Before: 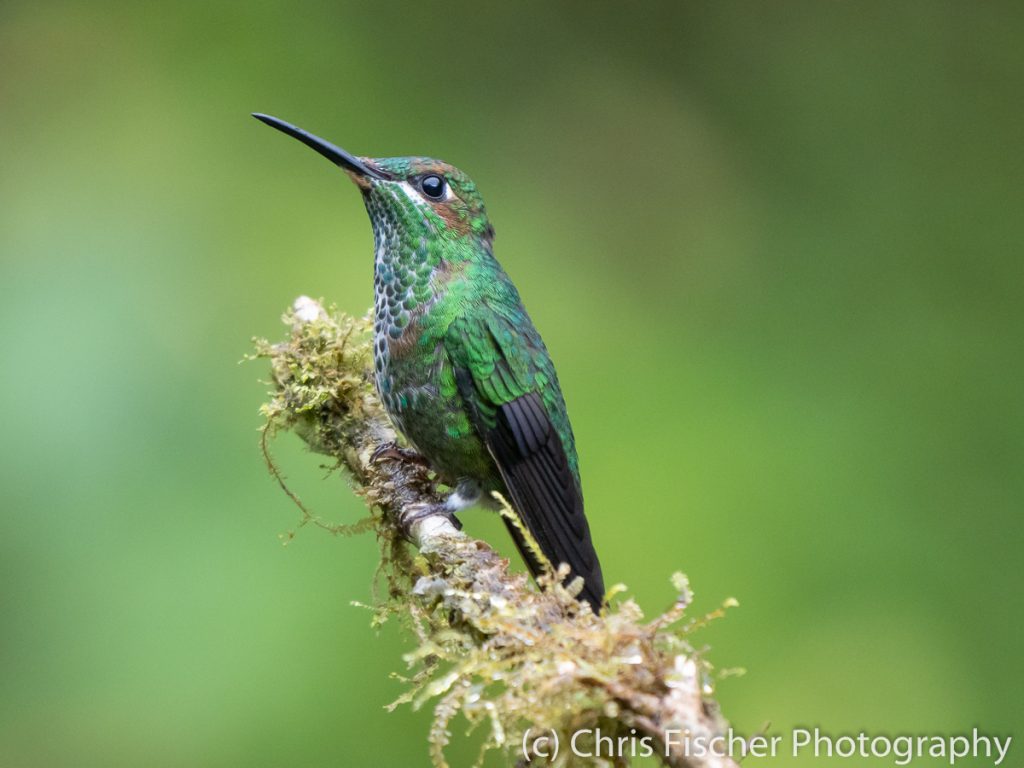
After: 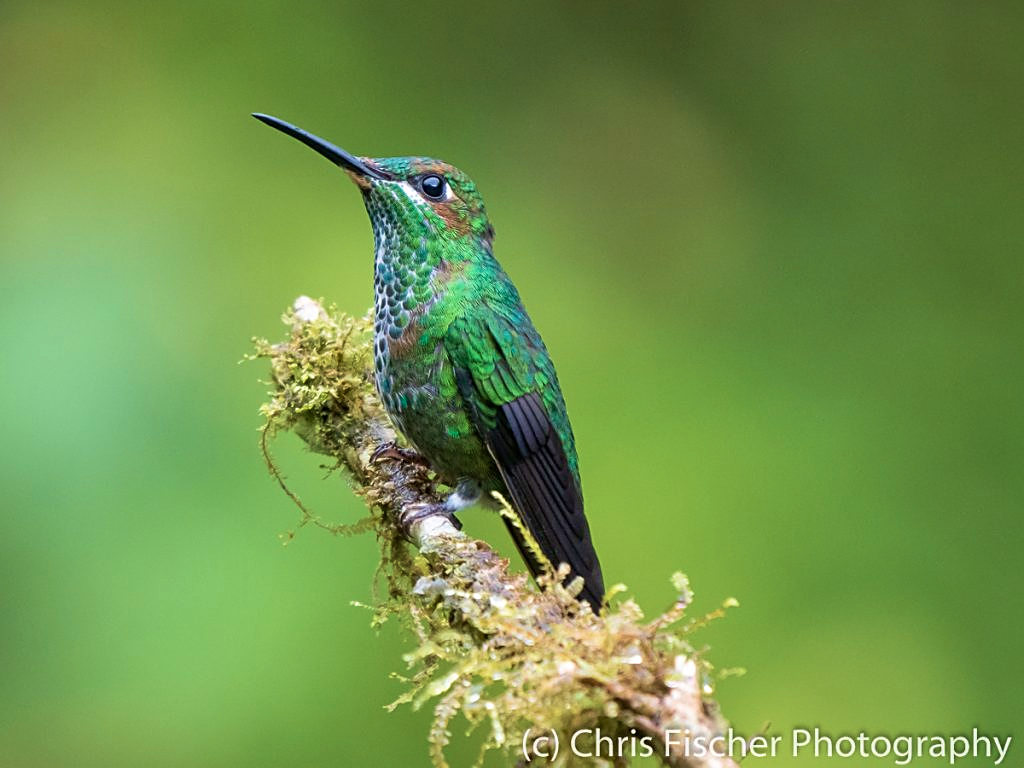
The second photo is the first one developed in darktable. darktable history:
sharpen: on, module defaults
velvia: strength 45.23%
tone equalizer: luminance estimator HSV value / RGB max
